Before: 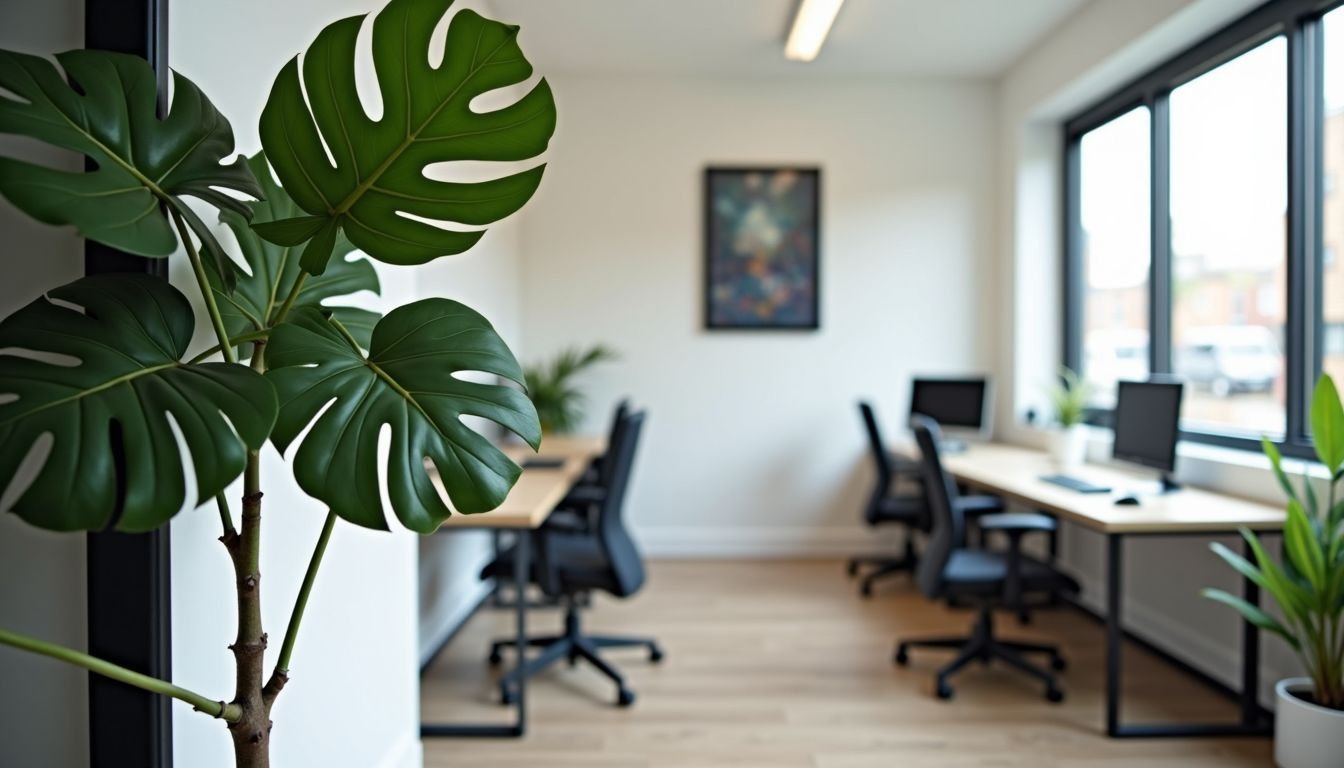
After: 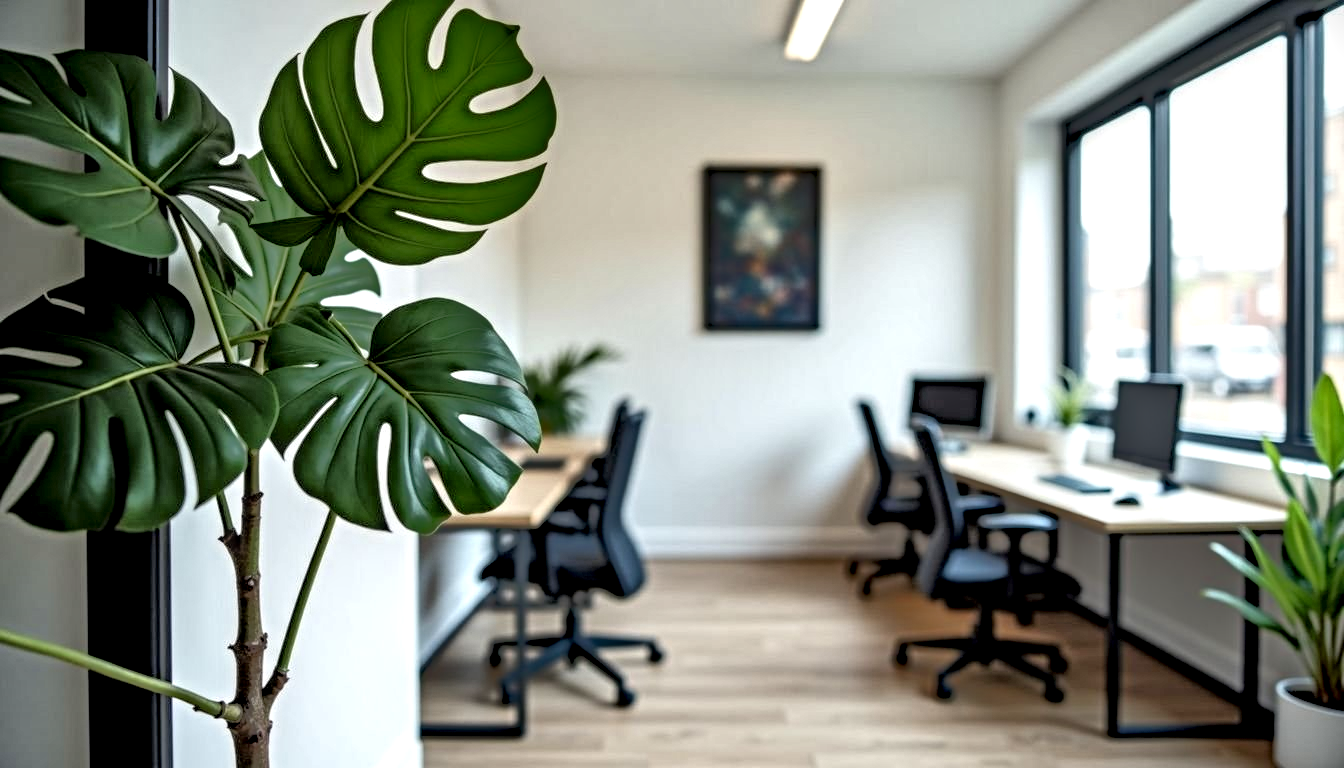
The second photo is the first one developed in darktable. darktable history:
local contrast: highlights 19%, detail 186%
tone equalizer: -8 EV -0.528 EV, -7 EV -0.319 EV, -6 EV -0.083 EV, -5 EV 0.413 EV, -4 EV 0.985 EV, -3 EV 0.791 EV, -2 EV -0.01 EV, -1 EV 0.14 EV, +0 EV -0.012 EV, smoothing 1
